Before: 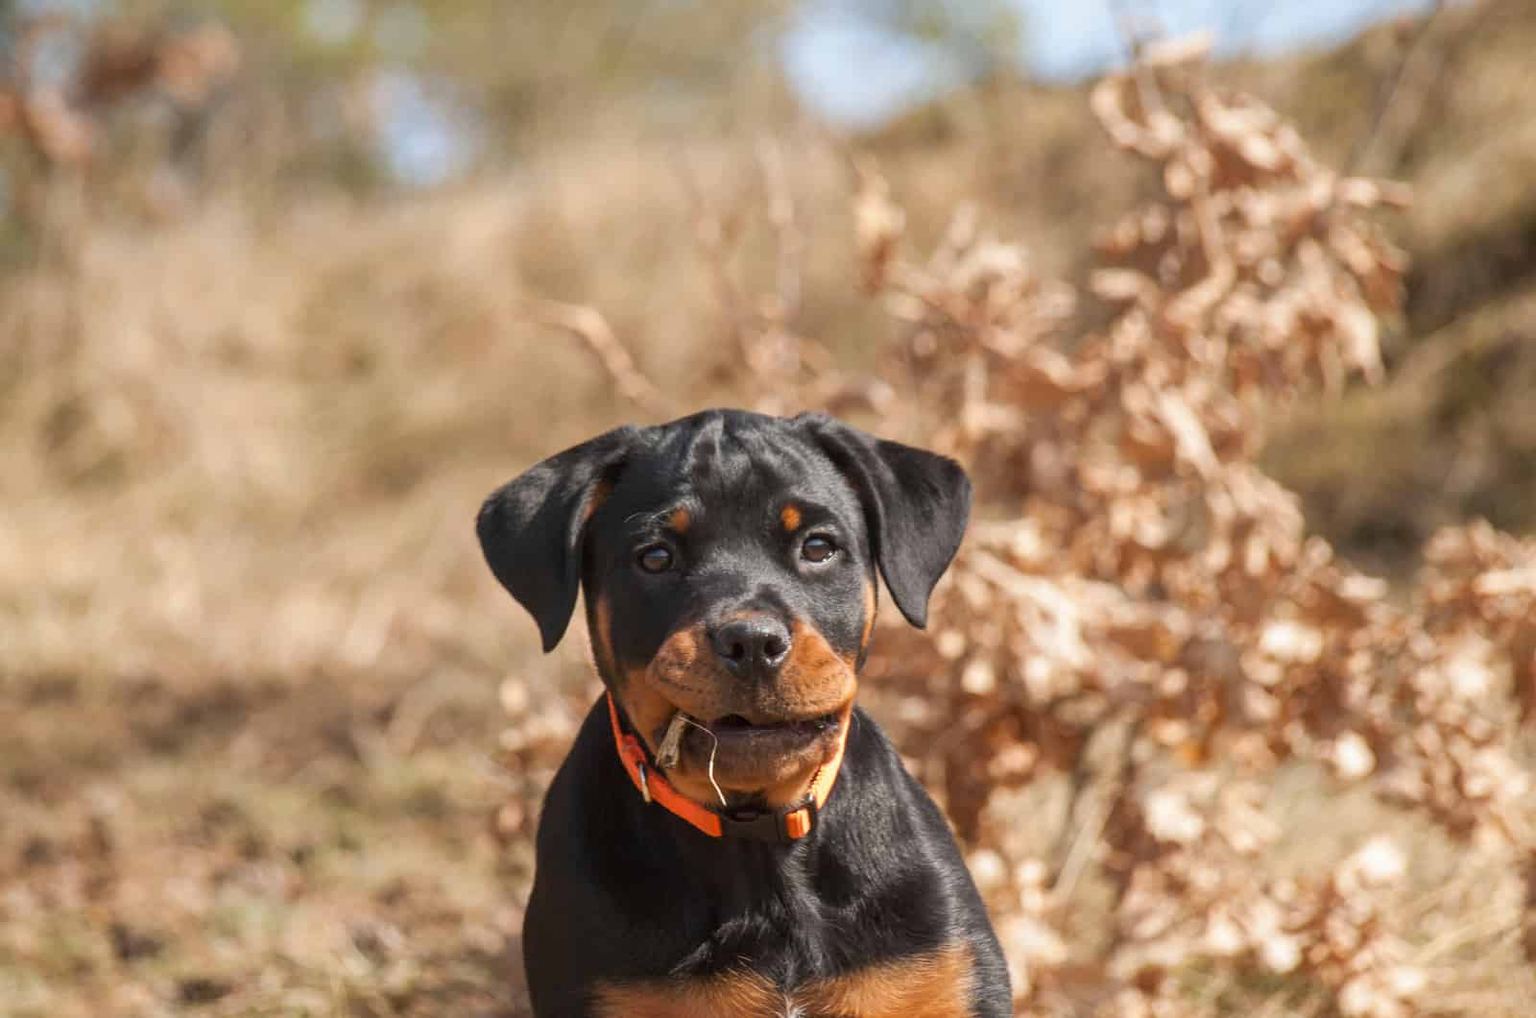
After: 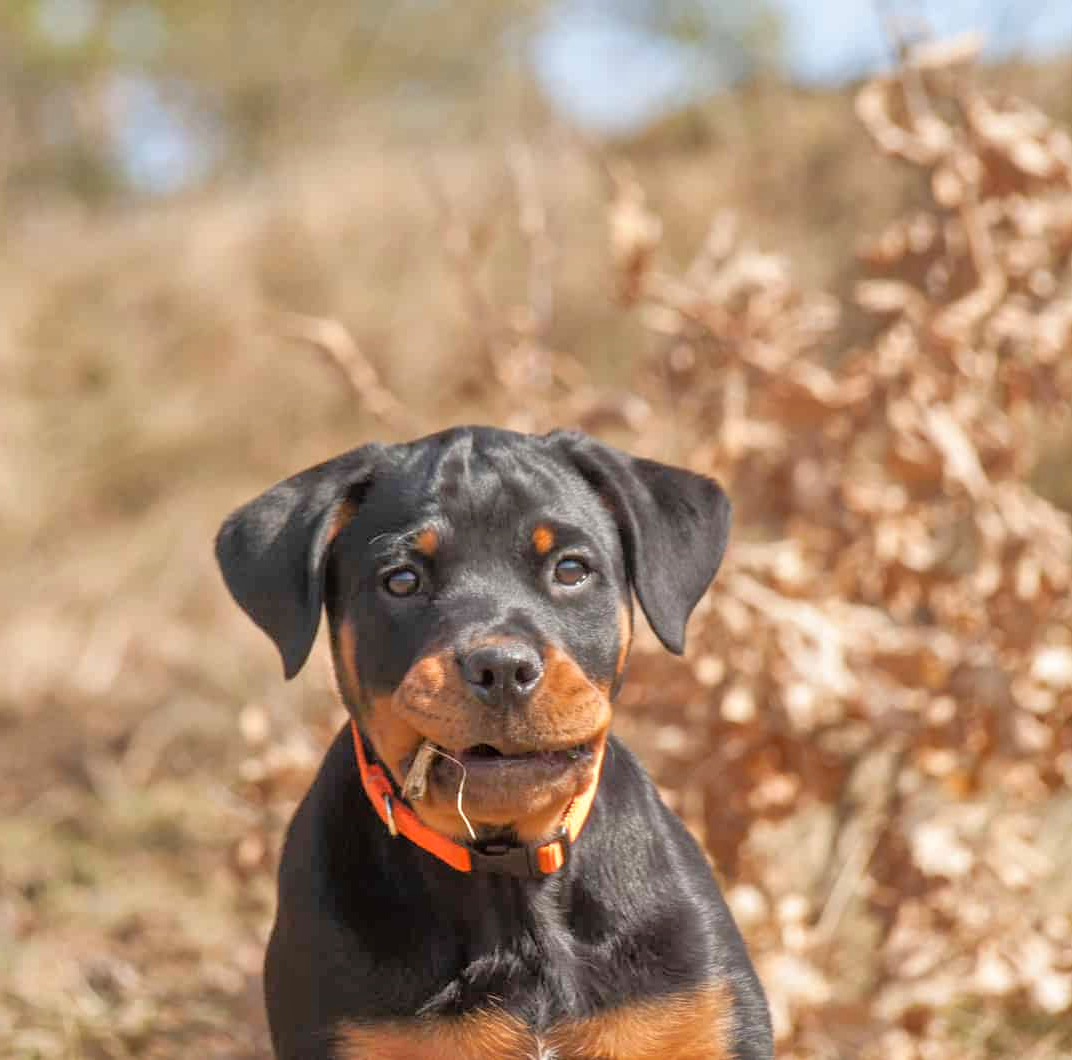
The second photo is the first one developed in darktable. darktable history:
crop and rotate: left 17.576%, right 15.362%
tone equalizer: -7 EV 0.149 EV, -6 EV 0.574 EV, -5 EV 1.15 EV, -4 EV 1.32 EV, -3 EV 1.17 EV, -2 EV 0.6 EV, -1 EV 0.154 EV
